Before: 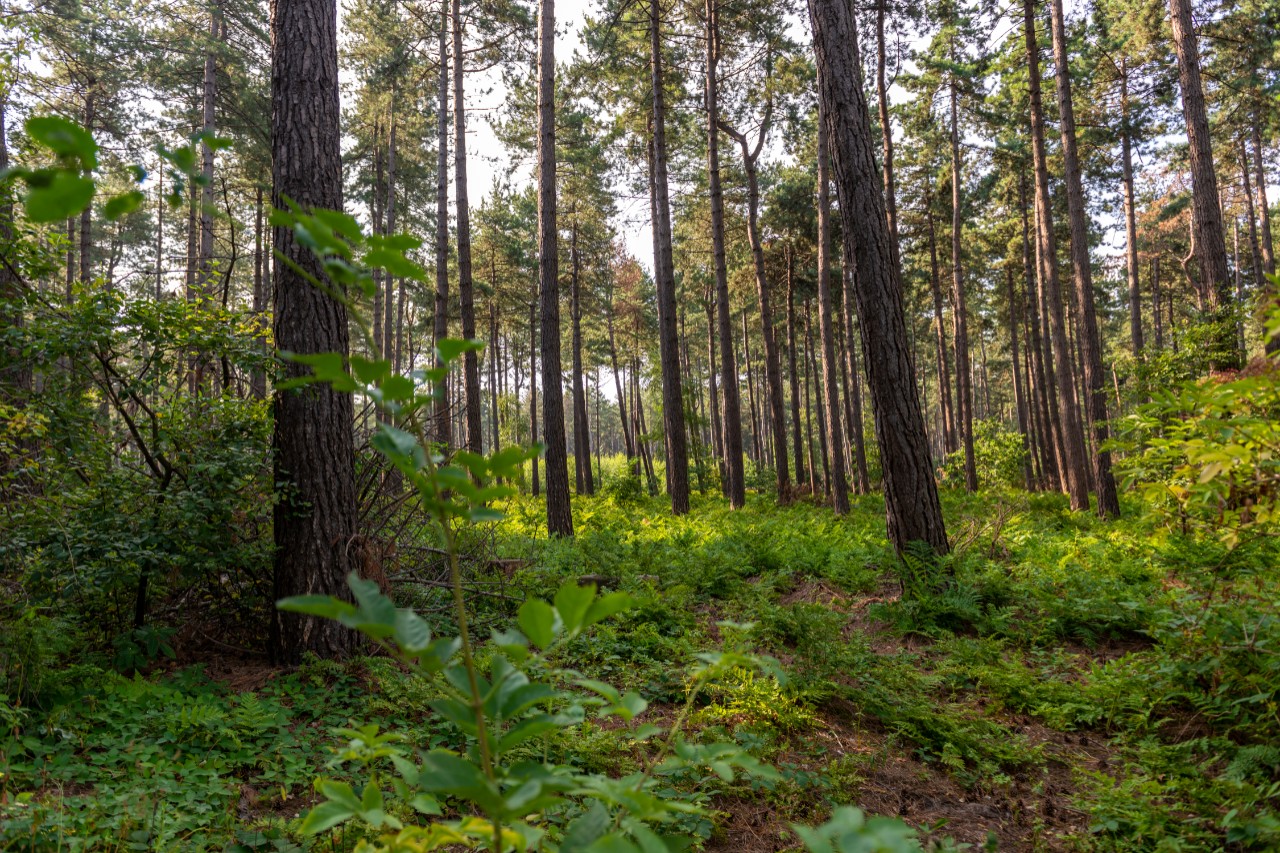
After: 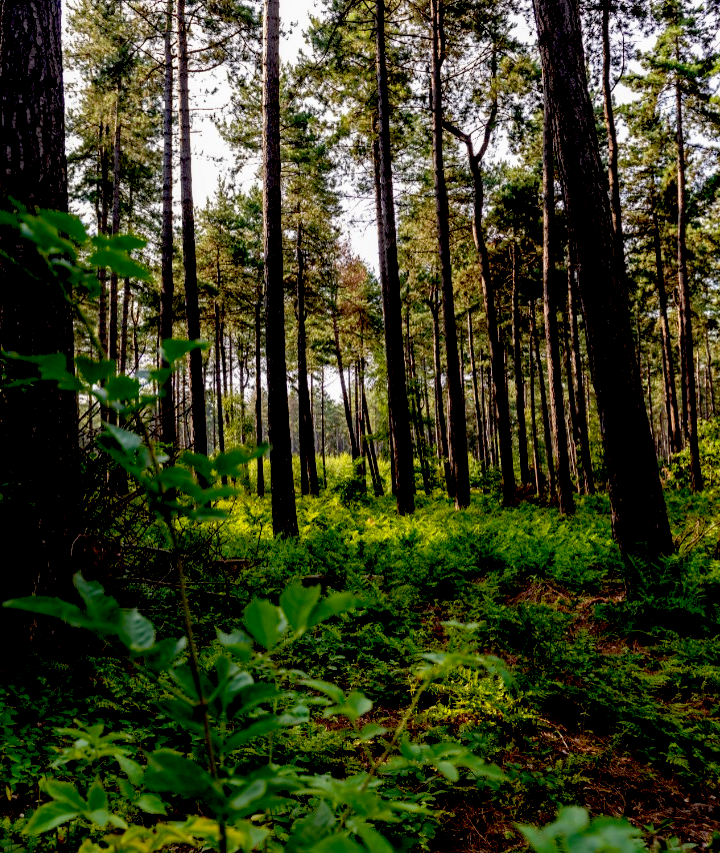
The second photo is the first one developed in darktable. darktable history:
color balance rgb: on, module defaults
crop: left 21.496%, right 22.254%
color zones: curves: ch0 [(0.068, 0.464) (0.25, 0.5) (0.48, 0.508) (0.75, 0.536) (0.886, 0.476) (0.967, 0.456)]; ch1 [(0.066, 0.456) (0.25, 0.5) (0.616, 0.508) (0.746, 0.56) (0.934, 0.444)]
exposure: black level correction 0.056, exposure -0.039 EV, compensate highlight preservation false
